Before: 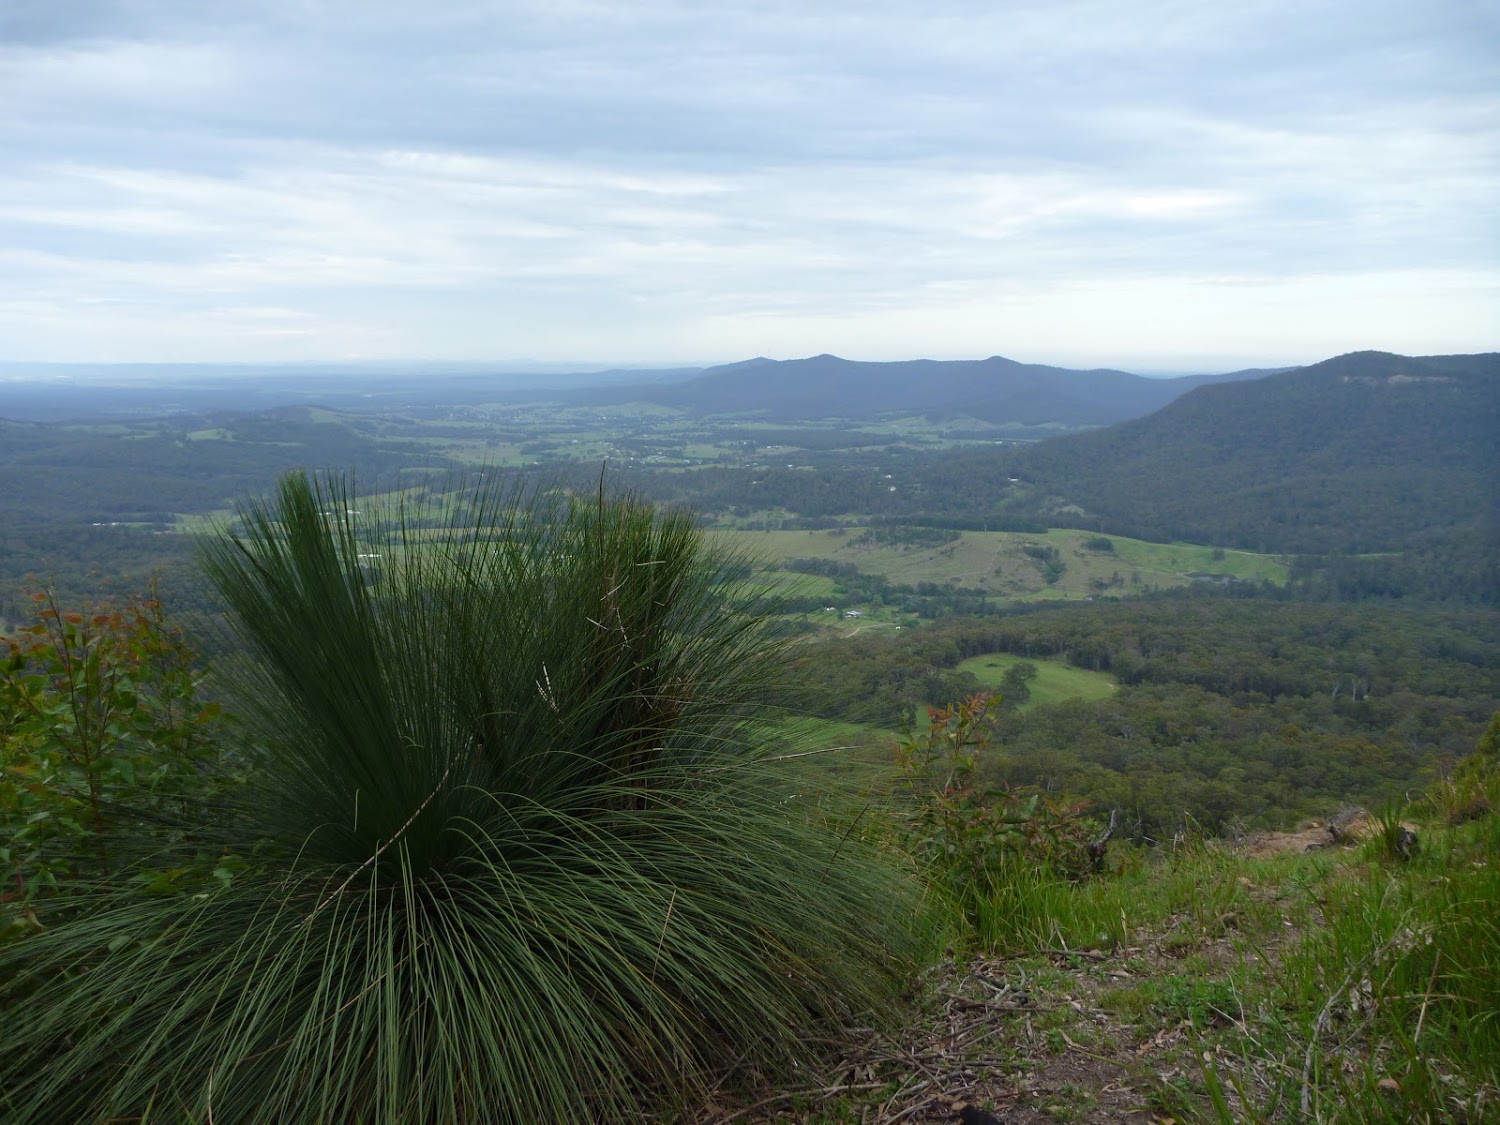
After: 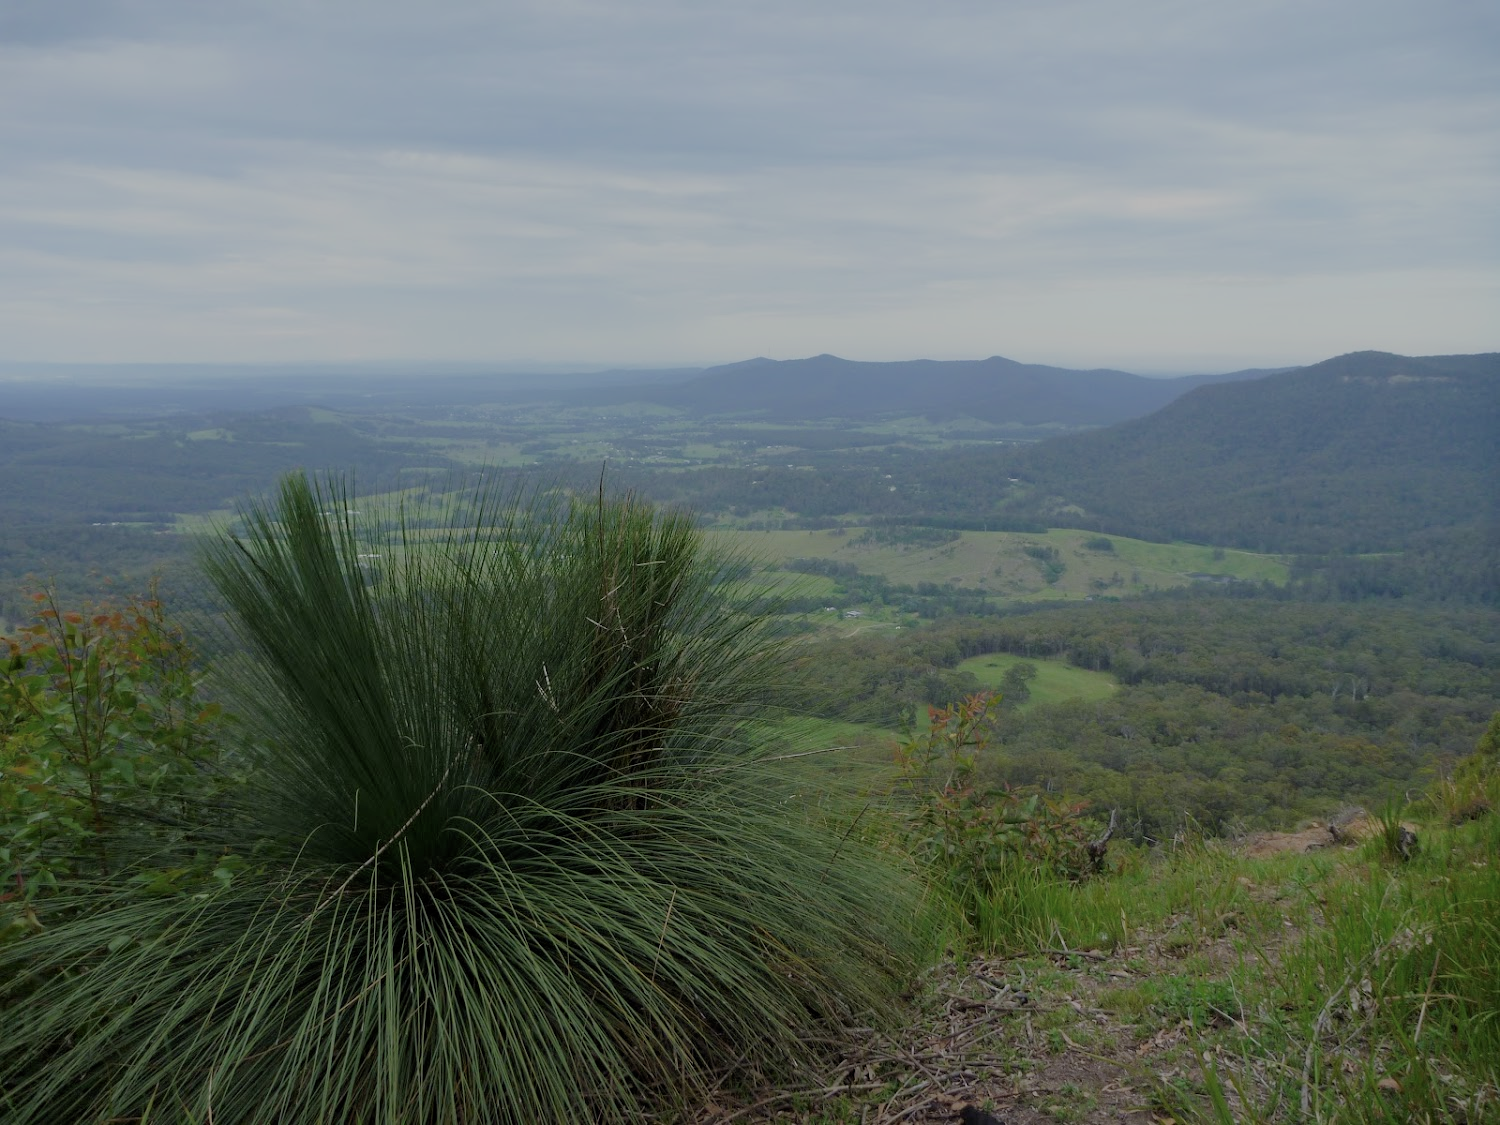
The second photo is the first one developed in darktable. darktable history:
filmic rgb: middle gray luminance 2.73%, black relative exposure -10.02 EV, white relative exposure 6.99 EV, threshold 3.04 EV, dynamic range scaling 9.41%, target black luminance 0%, hardness 3.16, latitude 43.55%, contrast 0.676, highlights saturation mix 6.15%, shadows ↔ highlights balance 13.28%, enable highlight reconstruction true
